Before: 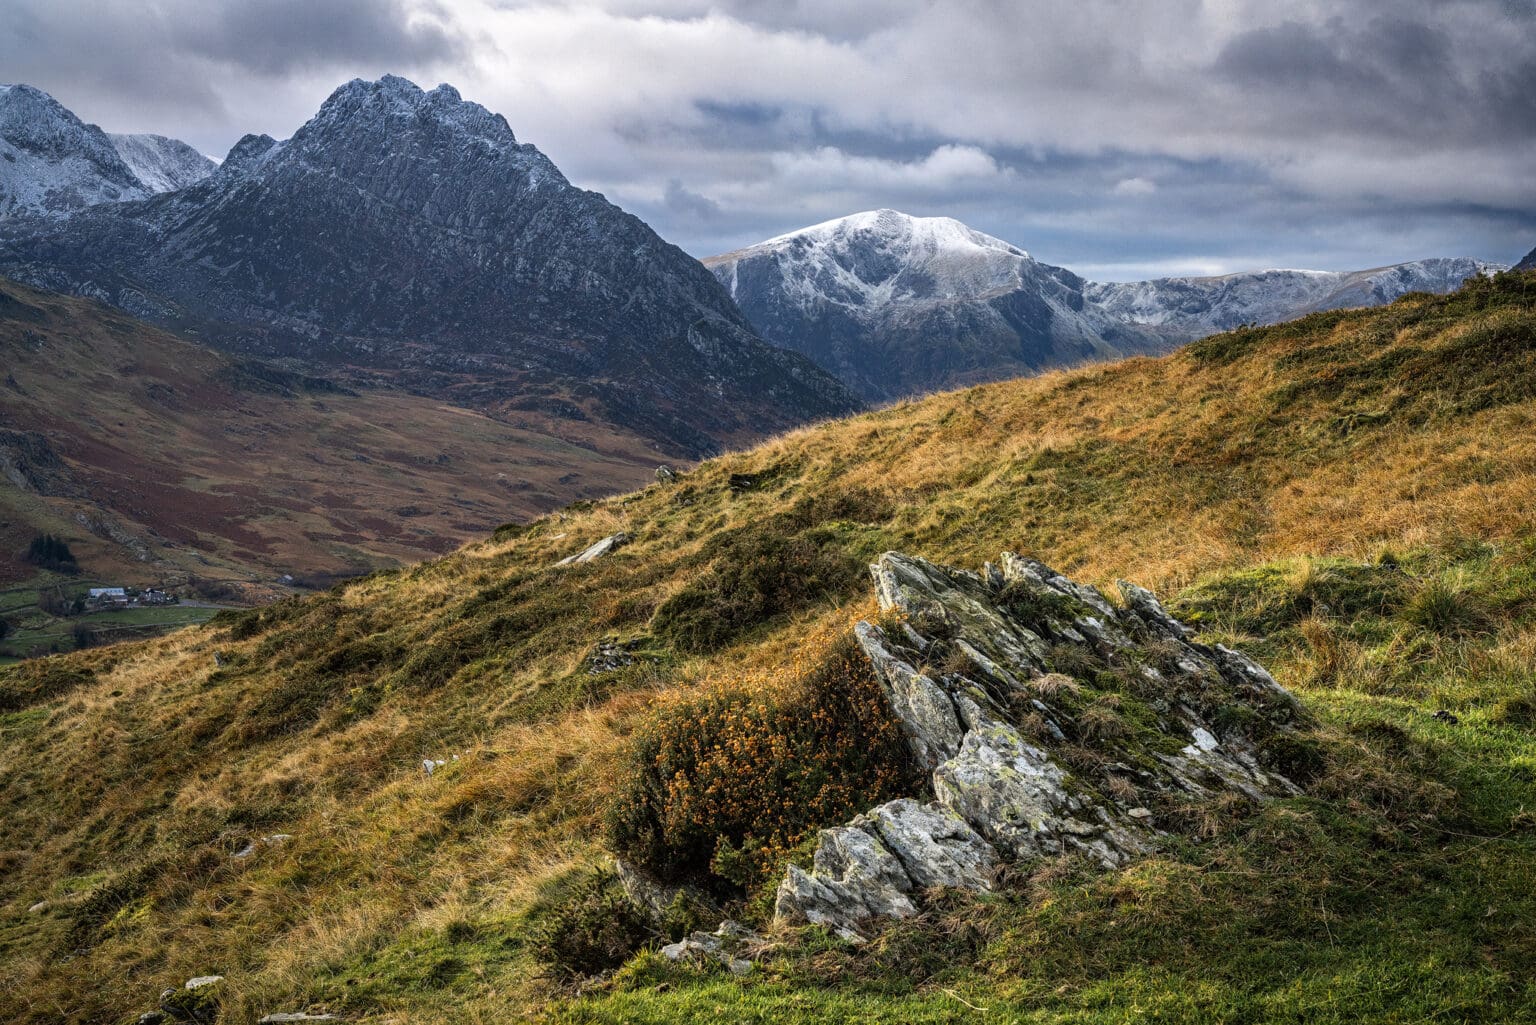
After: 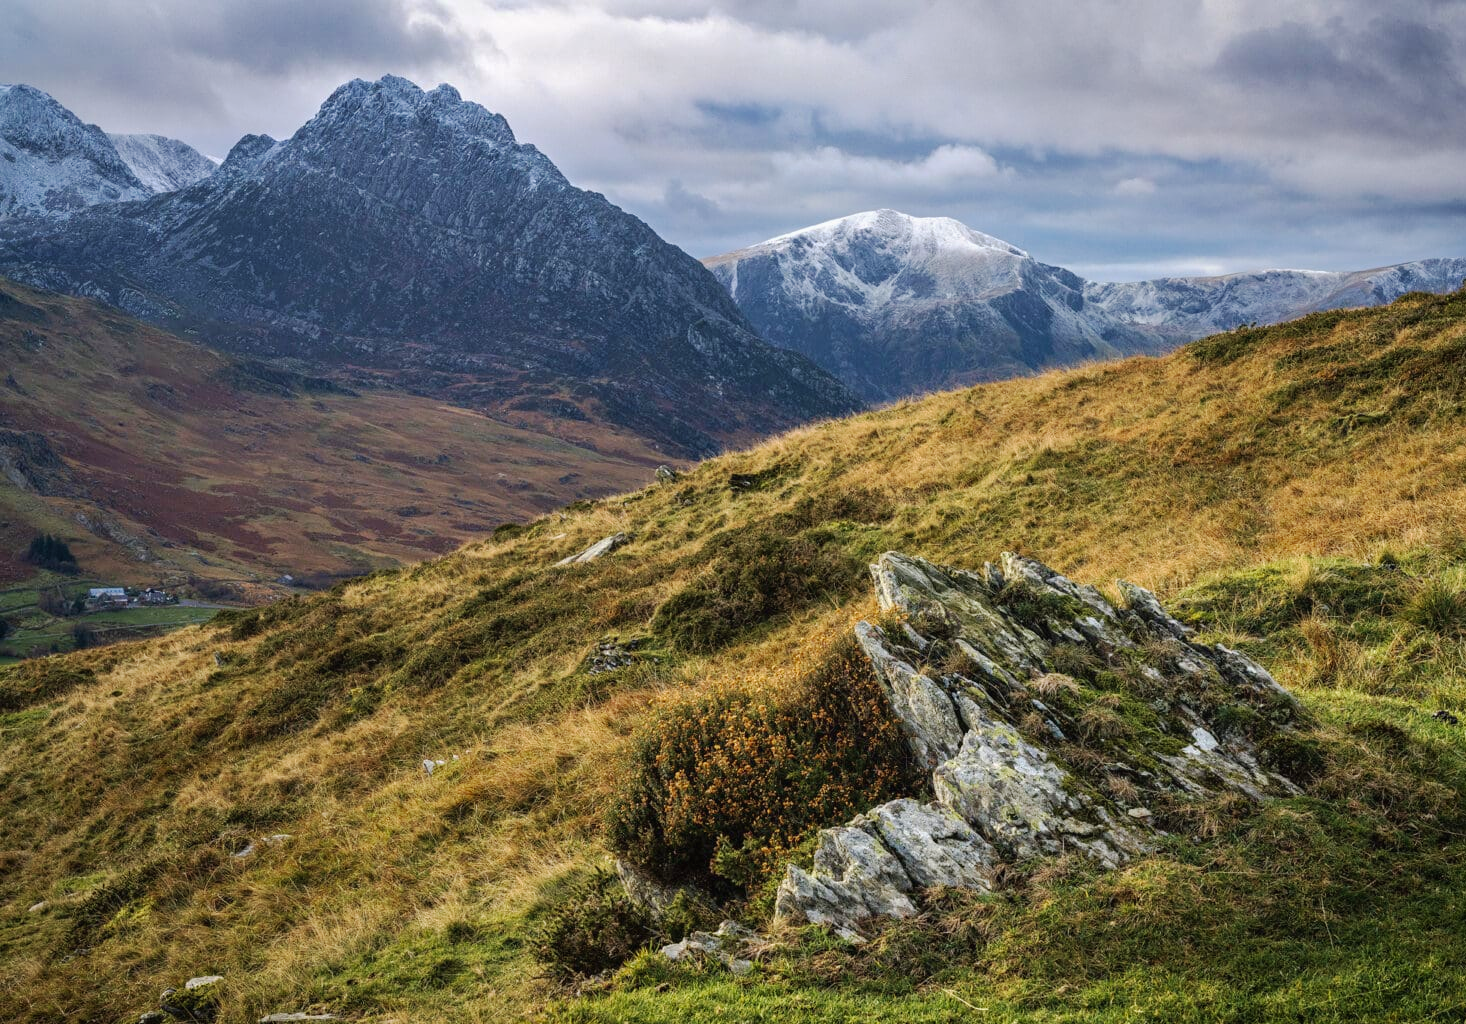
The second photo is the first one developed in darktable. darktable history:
base curve: curves: ch0 [(0, 0) (0.262, 0.32) (0.722, 0.705) (1, 1)], preserve colors none
velvia: on, module defaults
crop: right 4.52%, bottom 0.037%
local contrast: mode bilateral grid, contrast 99, coarseness 99, detail 90%, midtone range 0.2
